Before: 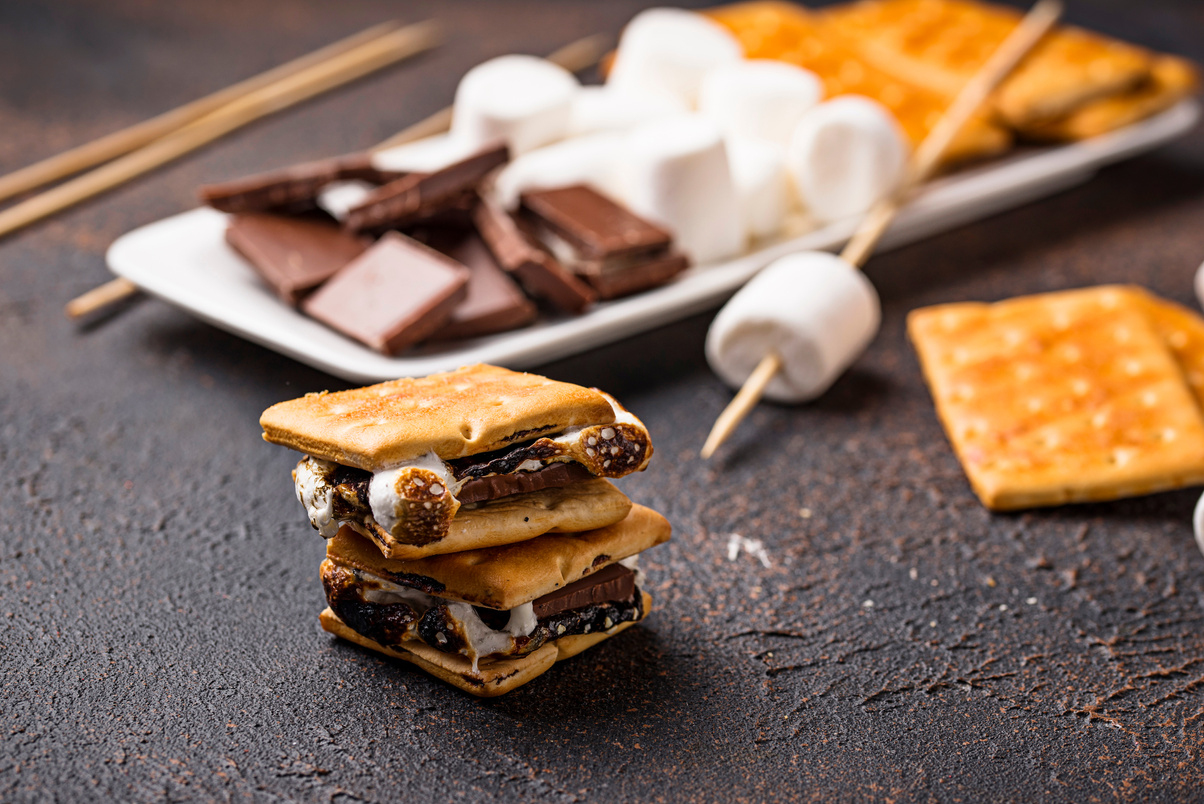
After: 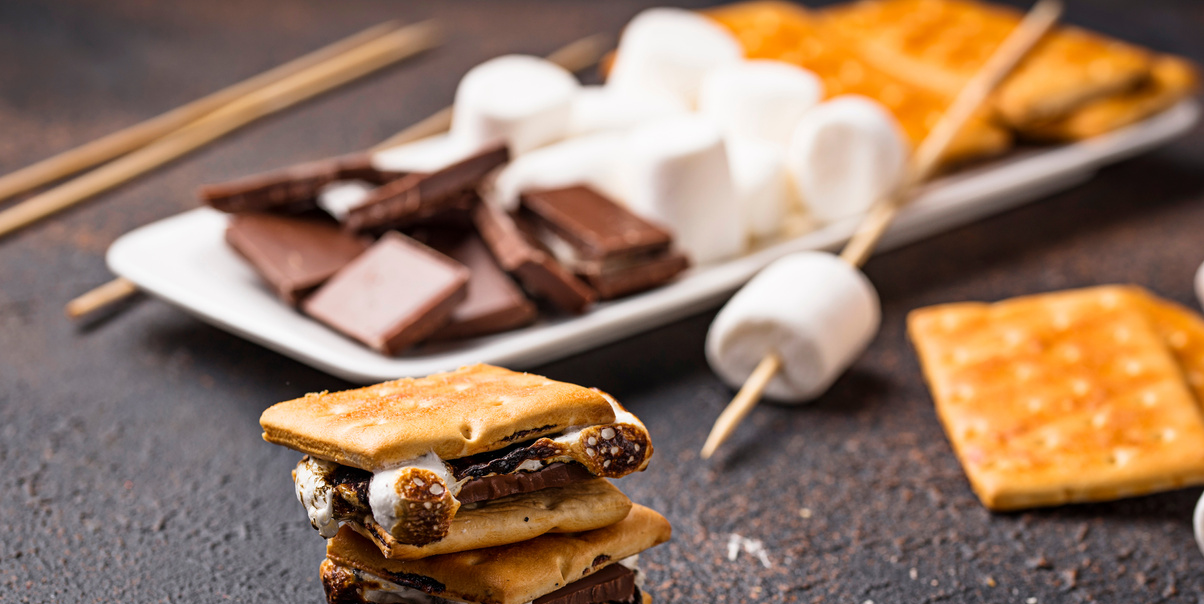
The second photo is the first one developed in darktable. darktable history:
crop: bottom 24.789%
